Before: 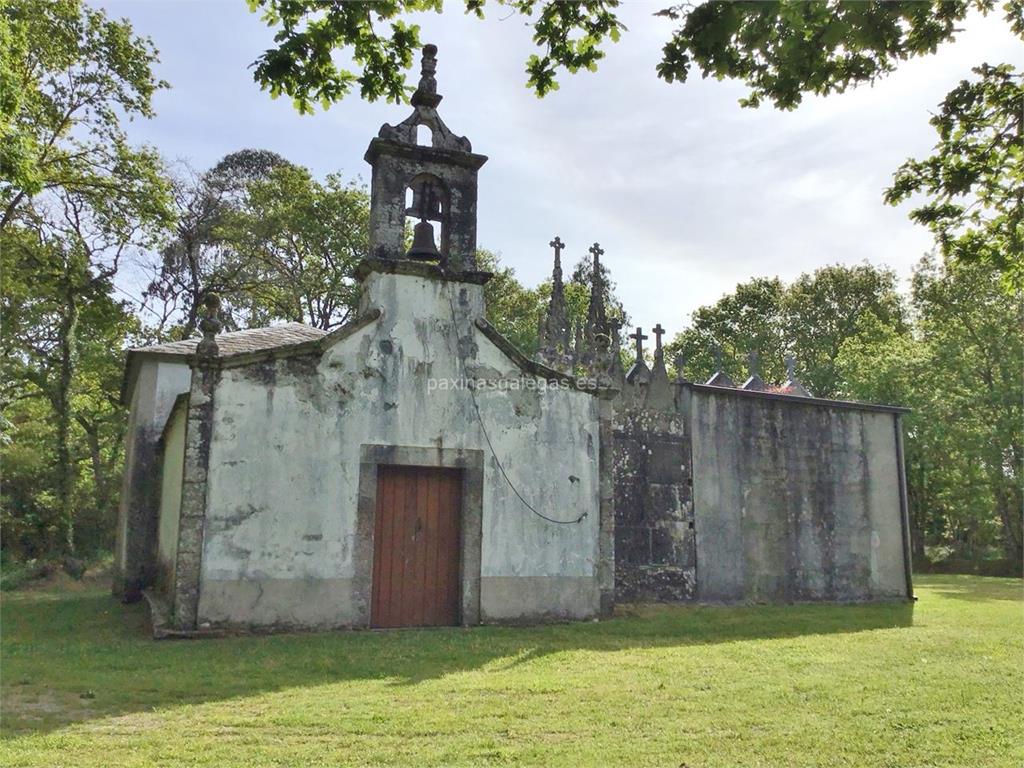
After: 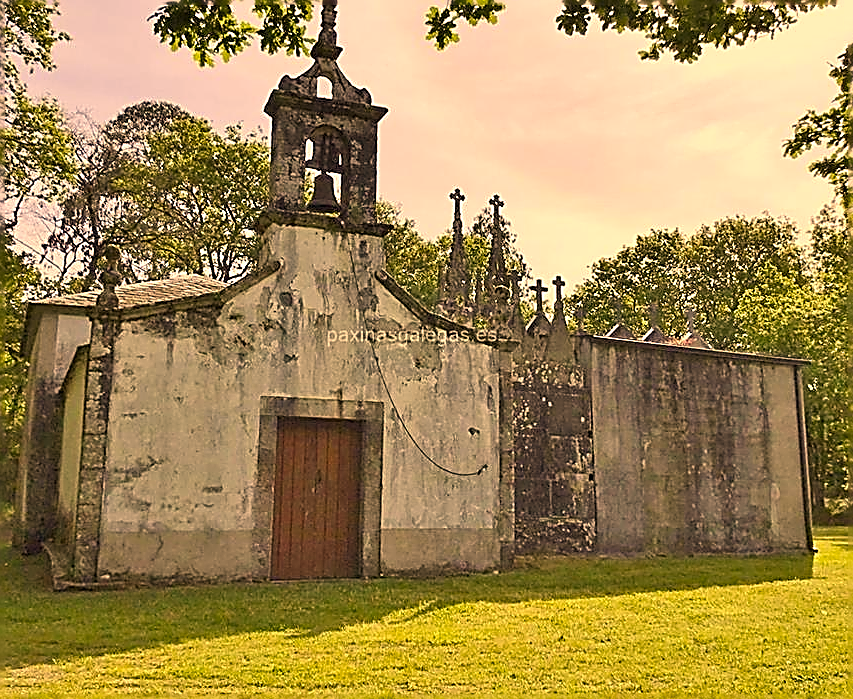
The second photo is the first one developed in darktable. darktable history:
color correction: highlights a* 18.66, highlights b* 35.61, shadows a* 1.01, shadows b* 6.1, saturation 1.03
sharpen: amount 1.996
crop: left 9.783%, top 6.261%, right 6.886%, bottom 2.463%
